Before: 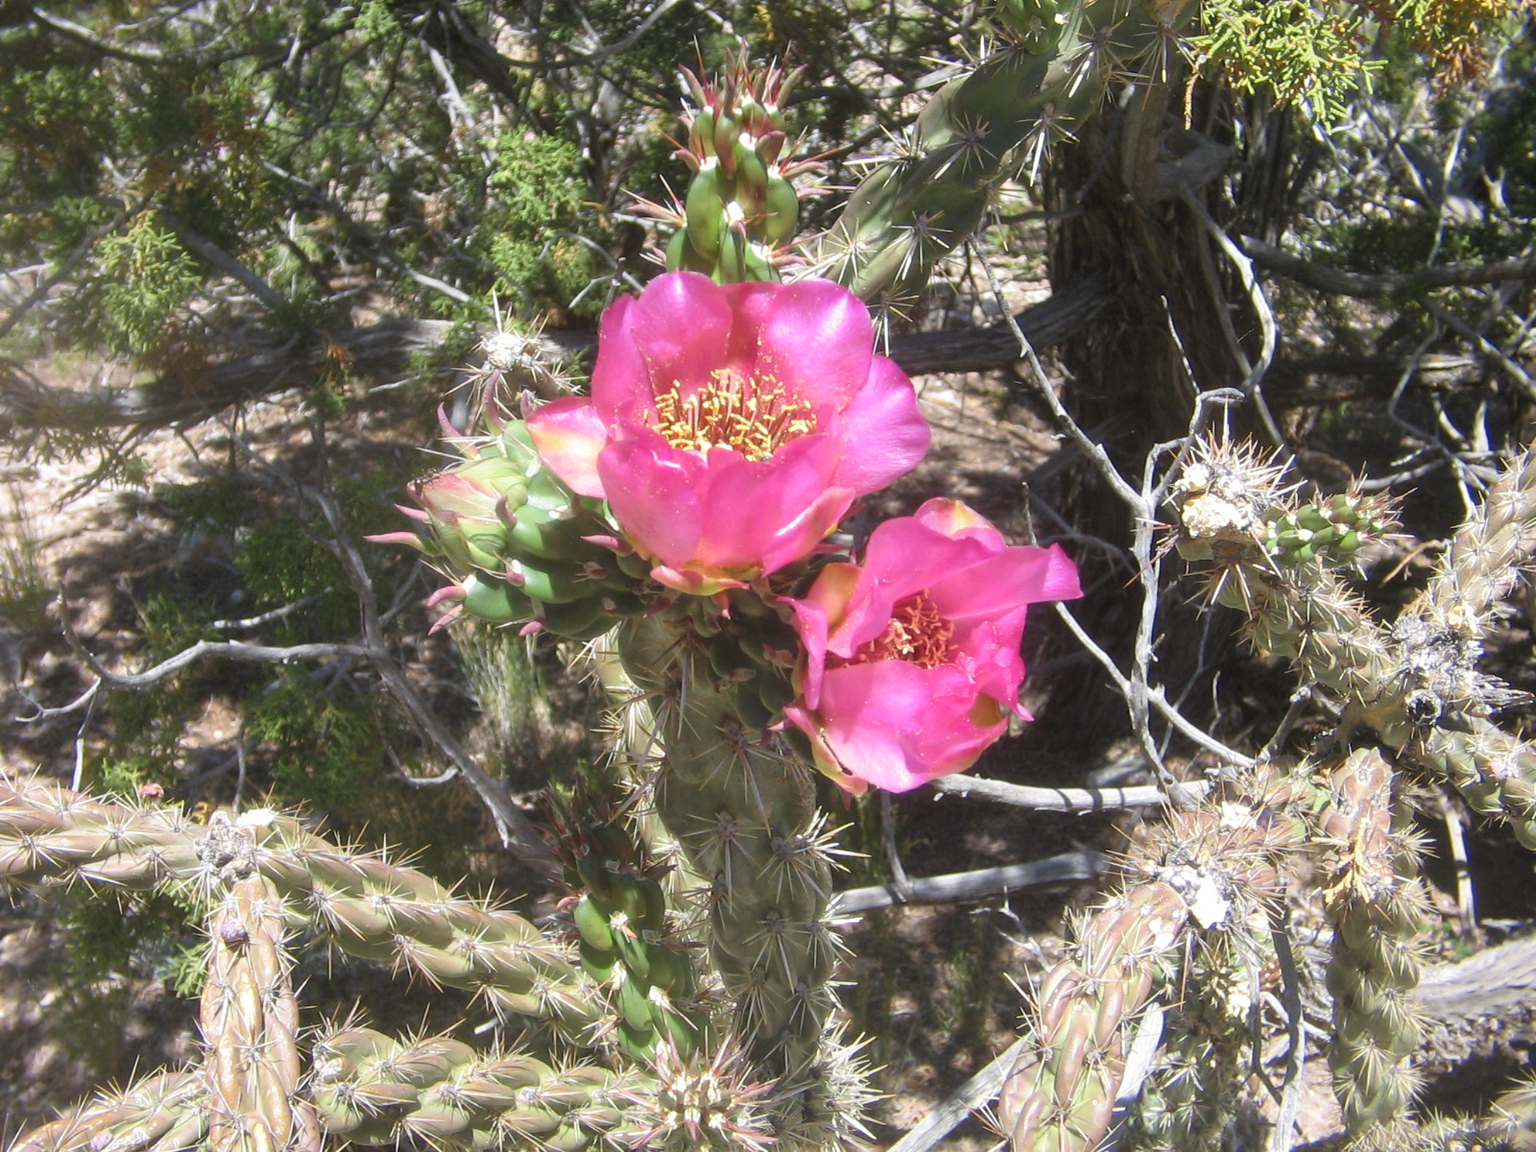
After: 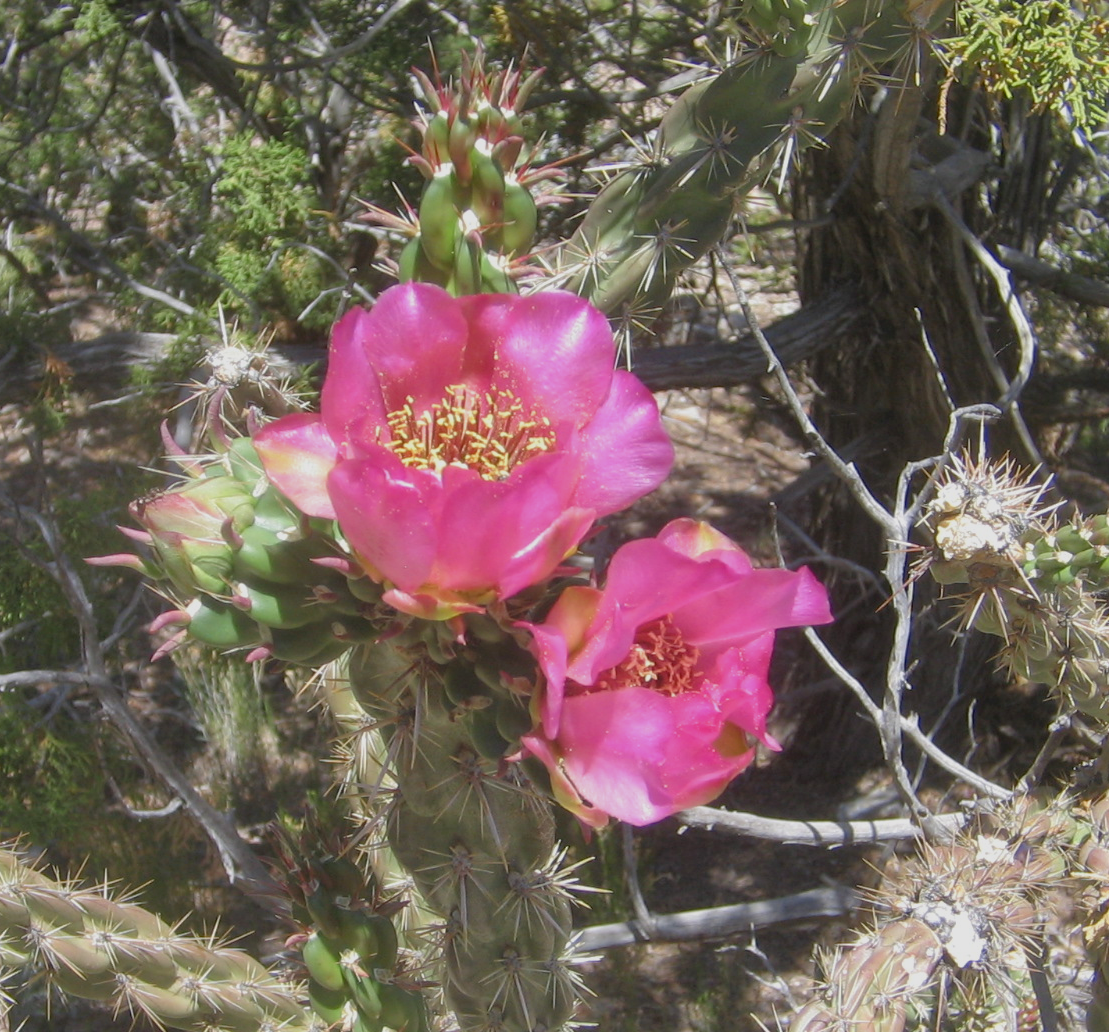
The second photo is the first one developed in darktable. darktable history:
tone equalizer: -8 EV 0.25 EV, -7 EV 0.417 EV, -6 EV 0.417 EV, -5 EV 0.25 EV, -3 EV -0.25 EV, -2 EV -0.417 EV, -1 EV -0.417 EV, +0 EV -0.25 EV, edges refinement/feathering 500, mask exposure compensation -1.57 EV, preserve details guided filter
crop: left 18.479%, right 12.2%, bottom 13.971%
